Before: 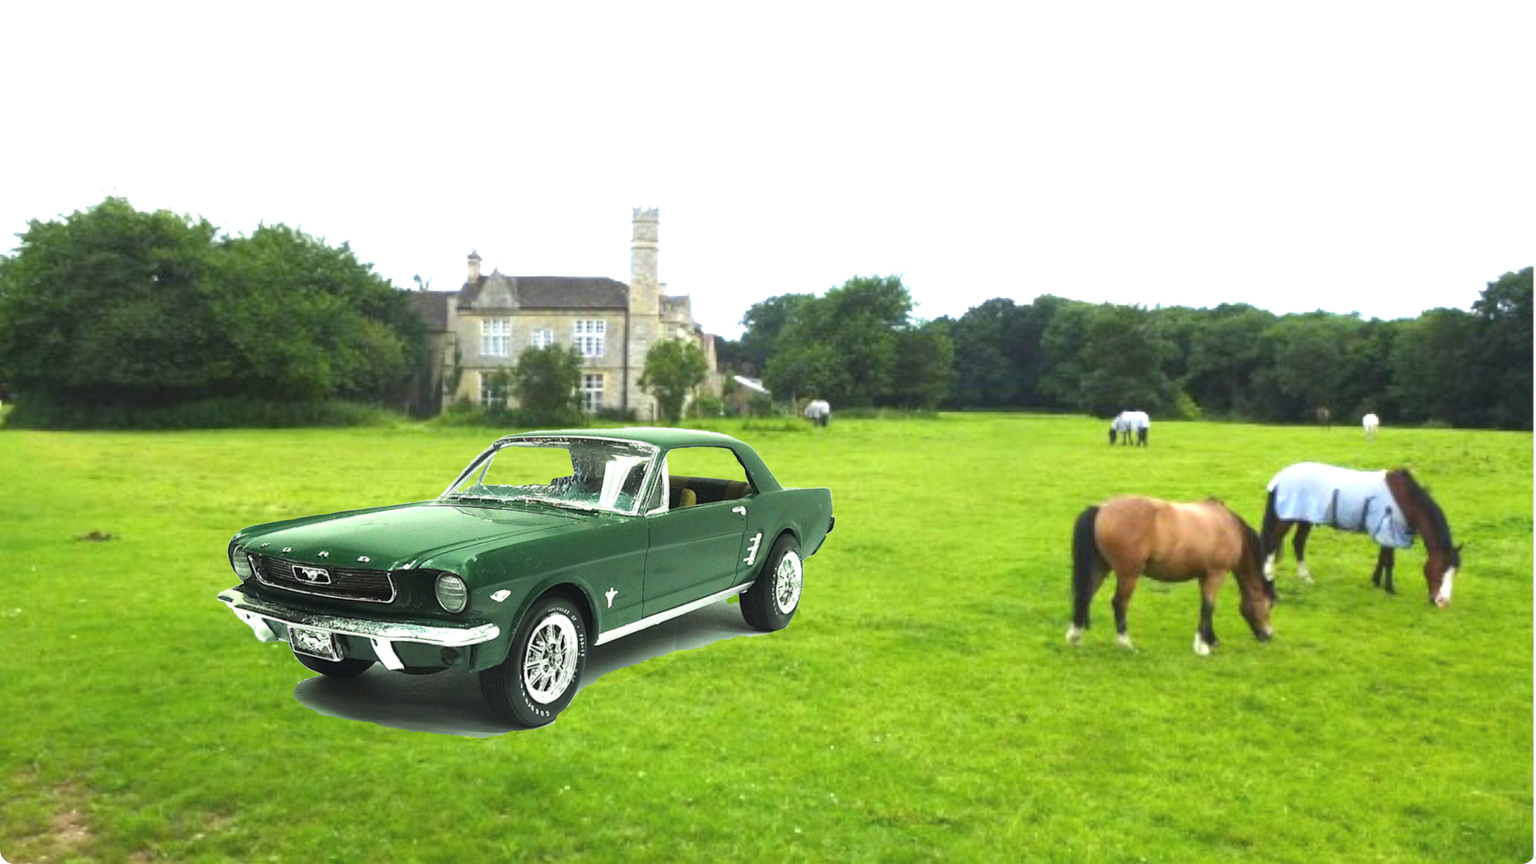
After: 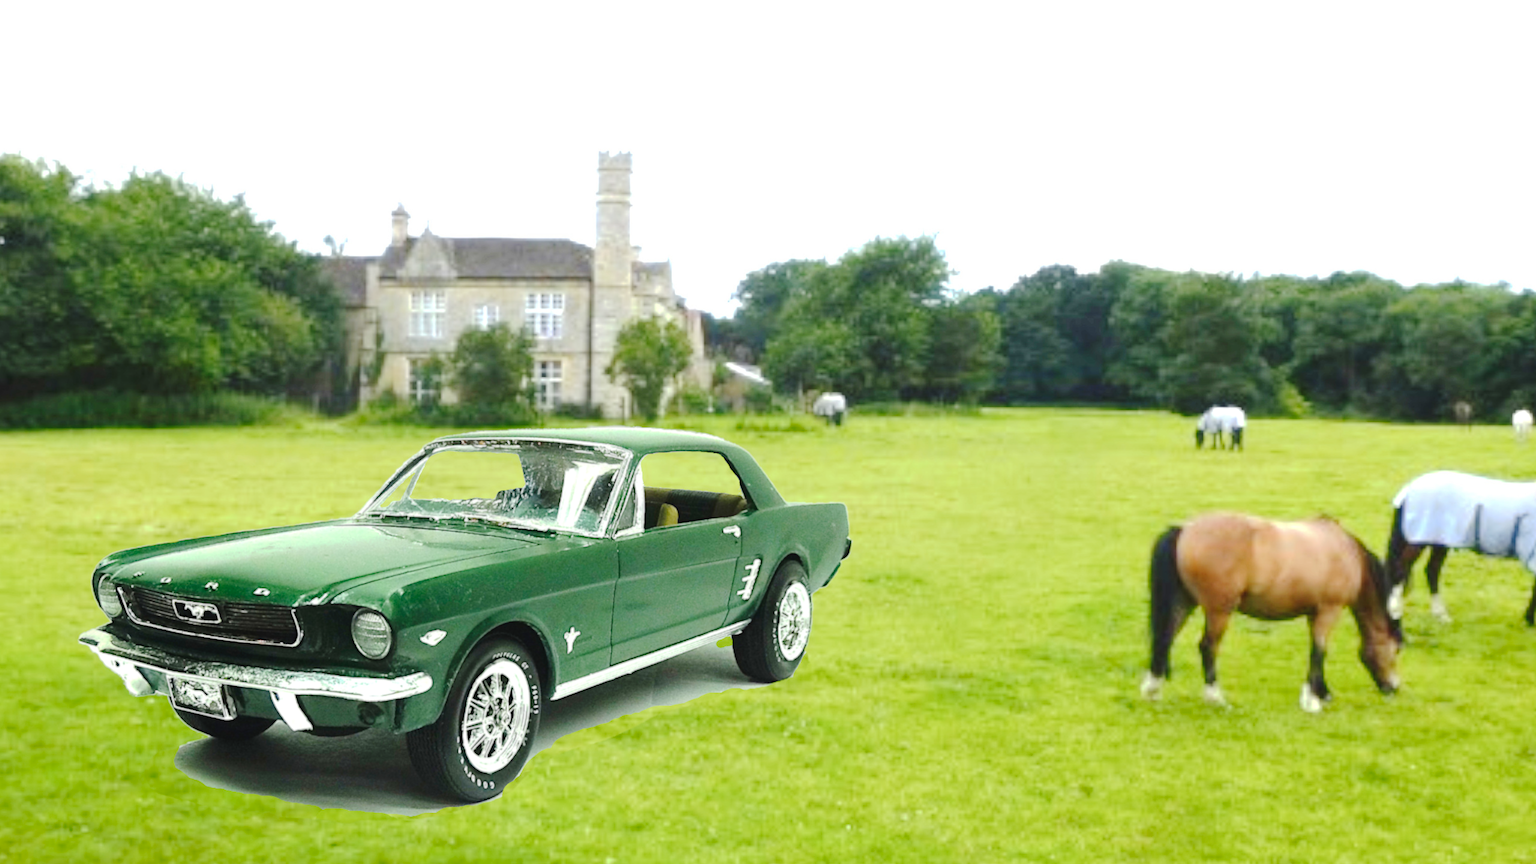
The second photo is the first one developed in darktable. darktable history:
tone curve: curves: ch0 [(0, 0) (0.003, 0.026) (0.011, 0.03) (0.025, 0.038) (0.044, 0.046) (0.069, 0.055) (0.1, 0.075) (0.136, 0.114) (0.177, 0.158) (0.224, 0.215) (0.277, 0.296) (0.335, 0.386) (0.399, 0.479) (0.468, 0.568) (0.543, 0.637) (0.623, 0.707) (0.709, 0.773) (0.801, 0.834) (0.898, 0.896) (1, 1)], preserve colors none
crop and rotate: left 10.071%, top 10.071%, right 10.02%, bottom 10.02%
tone equalizer: on, module defaults
